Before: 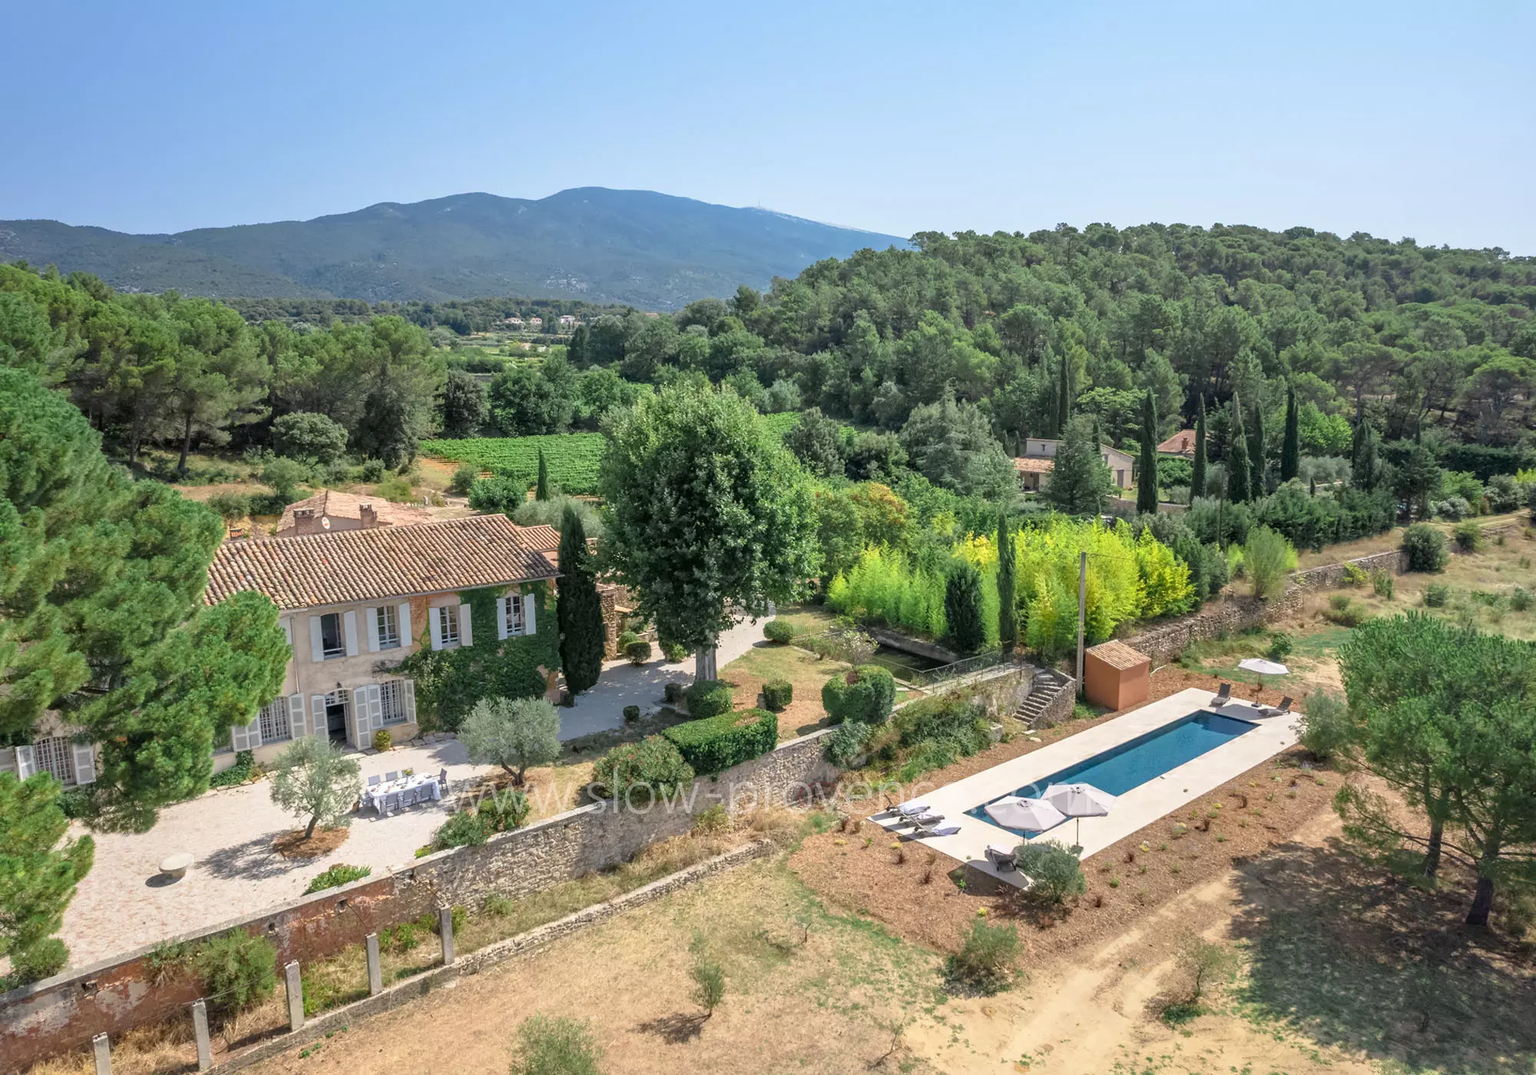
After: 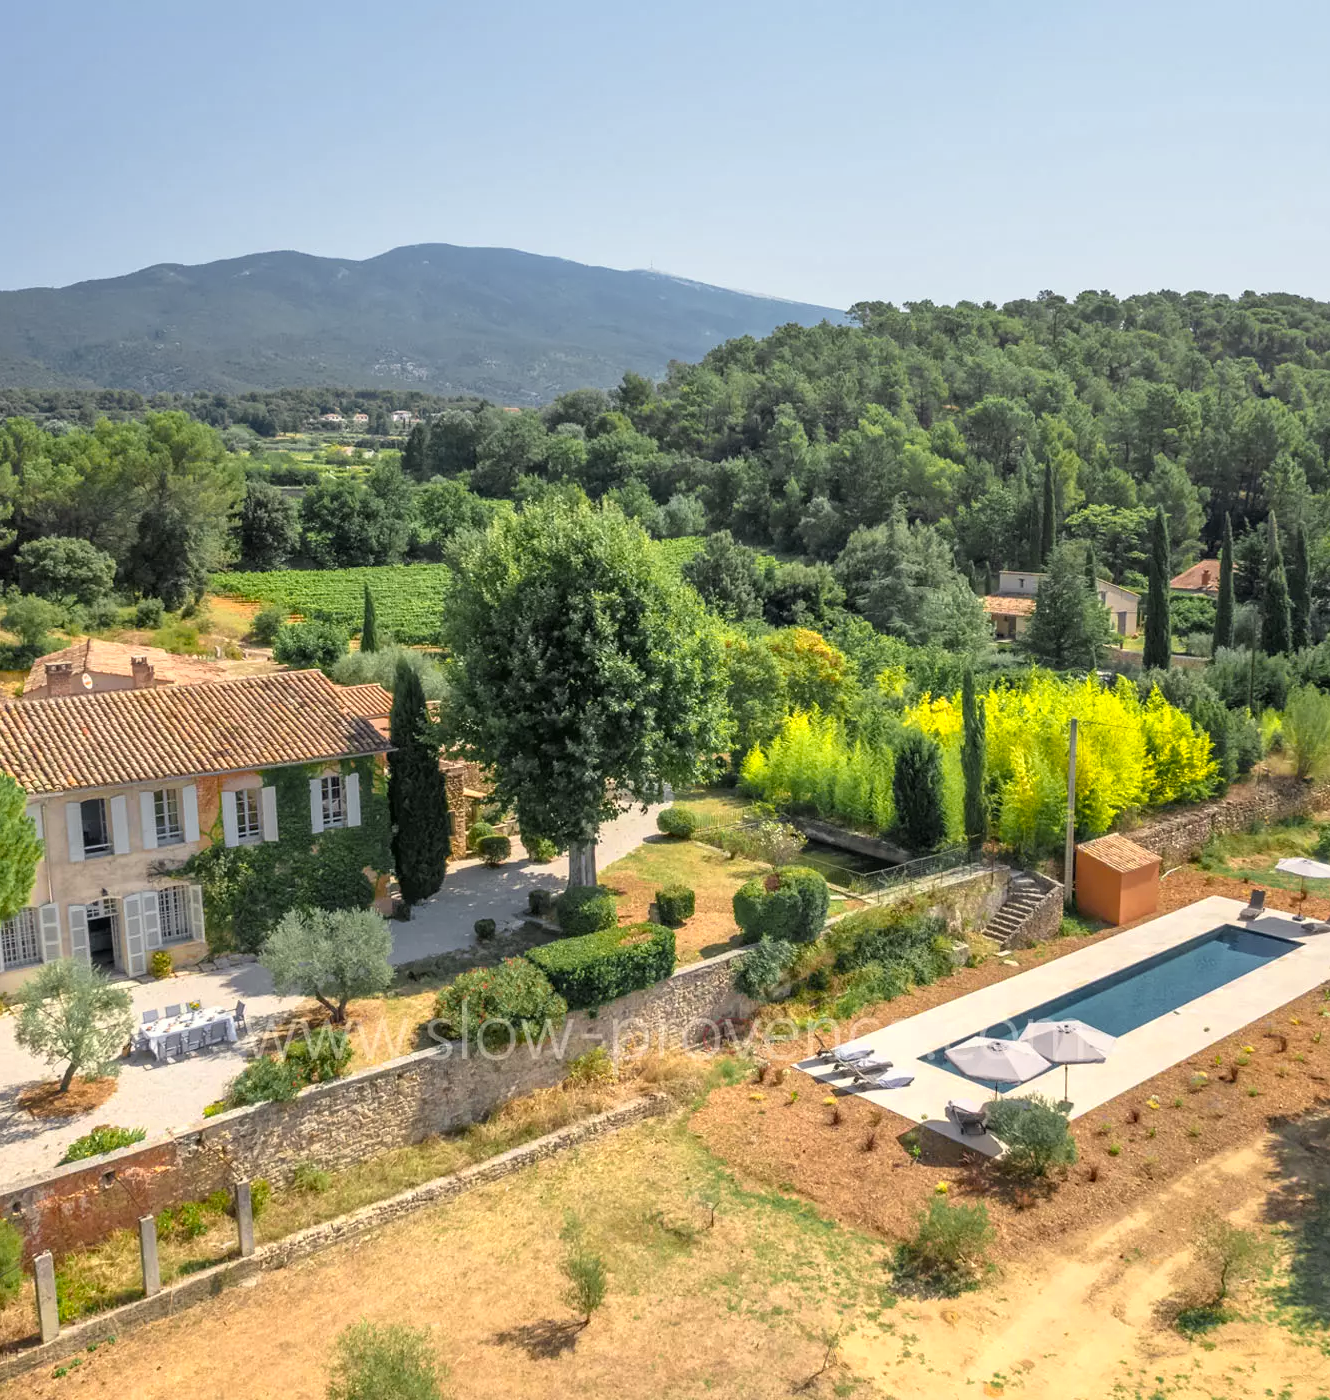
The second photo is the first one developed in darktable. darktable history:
crop: left 16.899%, right 16.556%
color zones: curves: ch0 [(0, 0.511) (0.143, 0.531) (0.286, 0.56) (0.429, 0.5) (0.571, 0.5) (0.714, 0.5) (0.857, 0.5) (1, 0.5)]; ch1 [(0, 0.525) (0.143, 0.705) (0.286, 0.715) (0.429, 0.35) (0.571, 0.35) (0.714, 0.35) (0.857, 0.4) (1, 0.4)]; ch2 [(0, 0.572) (0.143, 0.512) (0.286, 0.473) (0.429, 0.45) (0.571, 0.5) (0.714, 0.5) (0.857, 0.518) (1, 0.518)]
color correction: highlights b* 3
